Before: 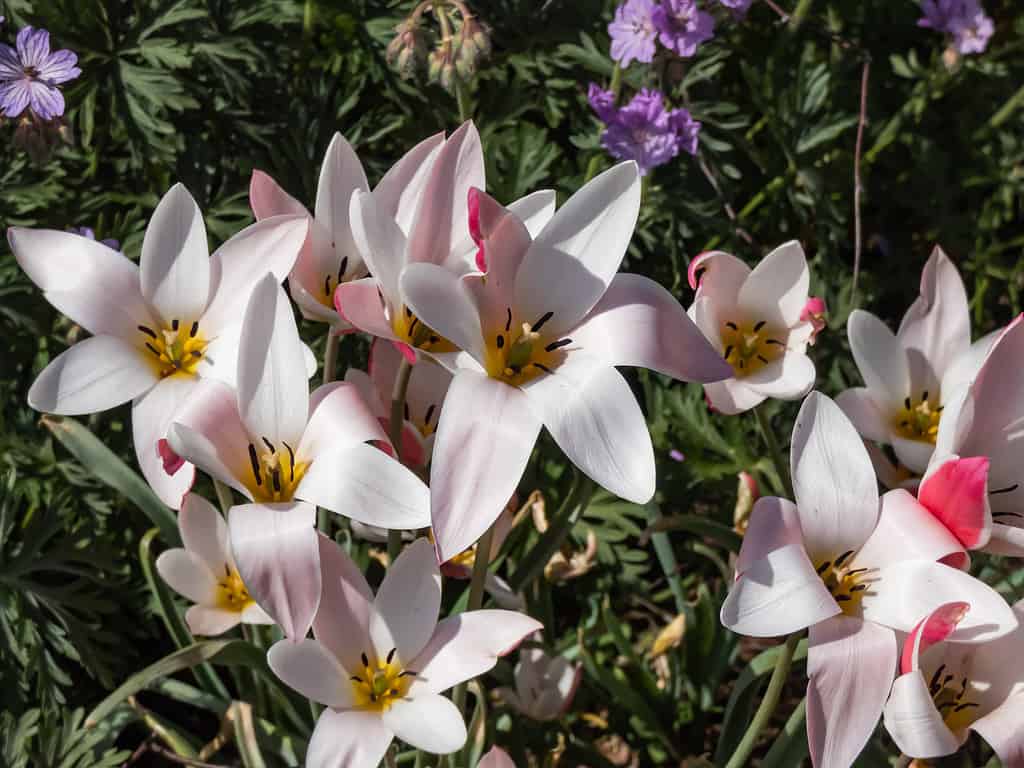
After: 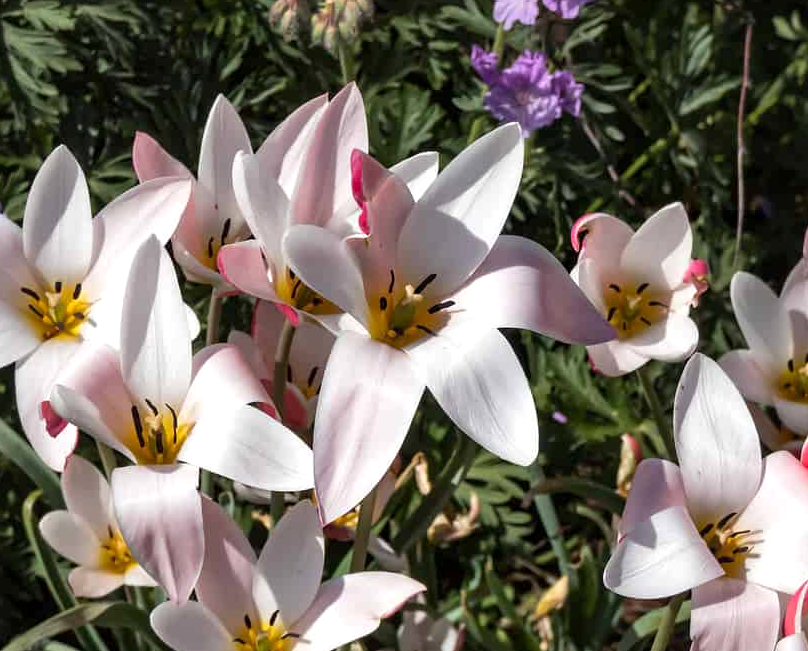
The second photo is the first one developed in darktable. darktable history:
exposure: exposure 0.27 EV, compensate highlight preservation false
local contrast: mode bilateral grid, contrast 20, coarseness 50, detail 120%, midtone range 0.2
crop: left 11.457%, top 4.98%, right 9.586%, bottom 10.245%
